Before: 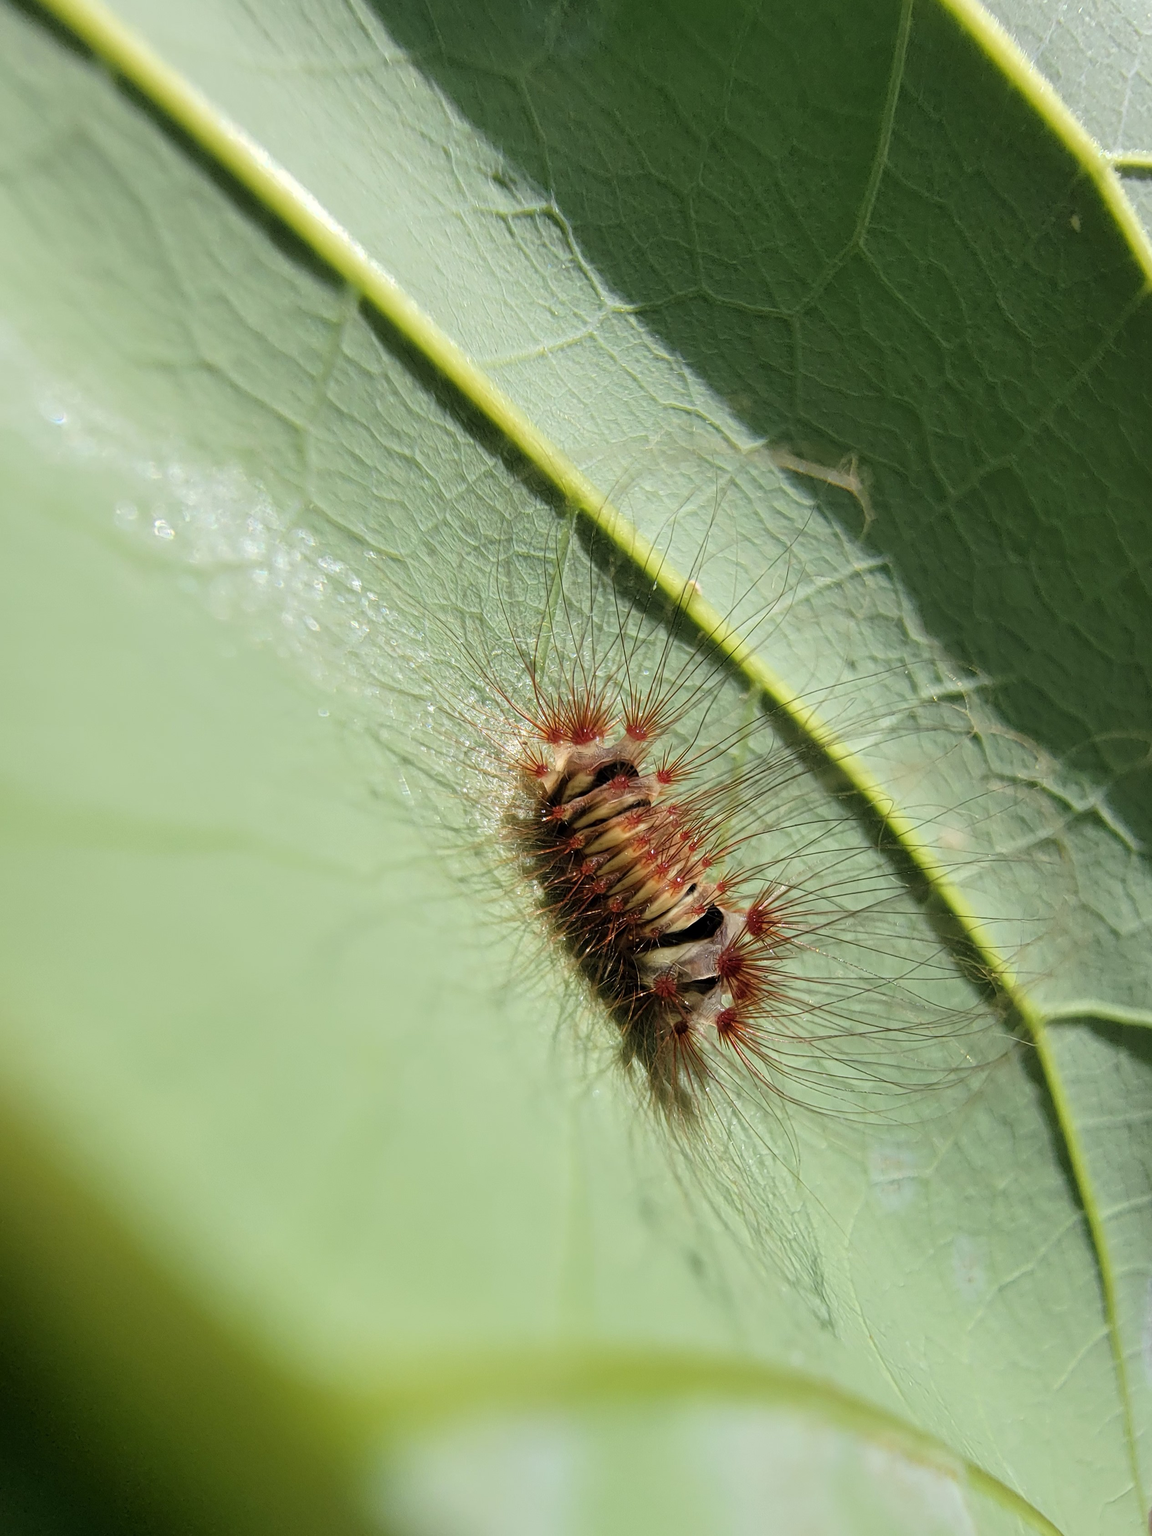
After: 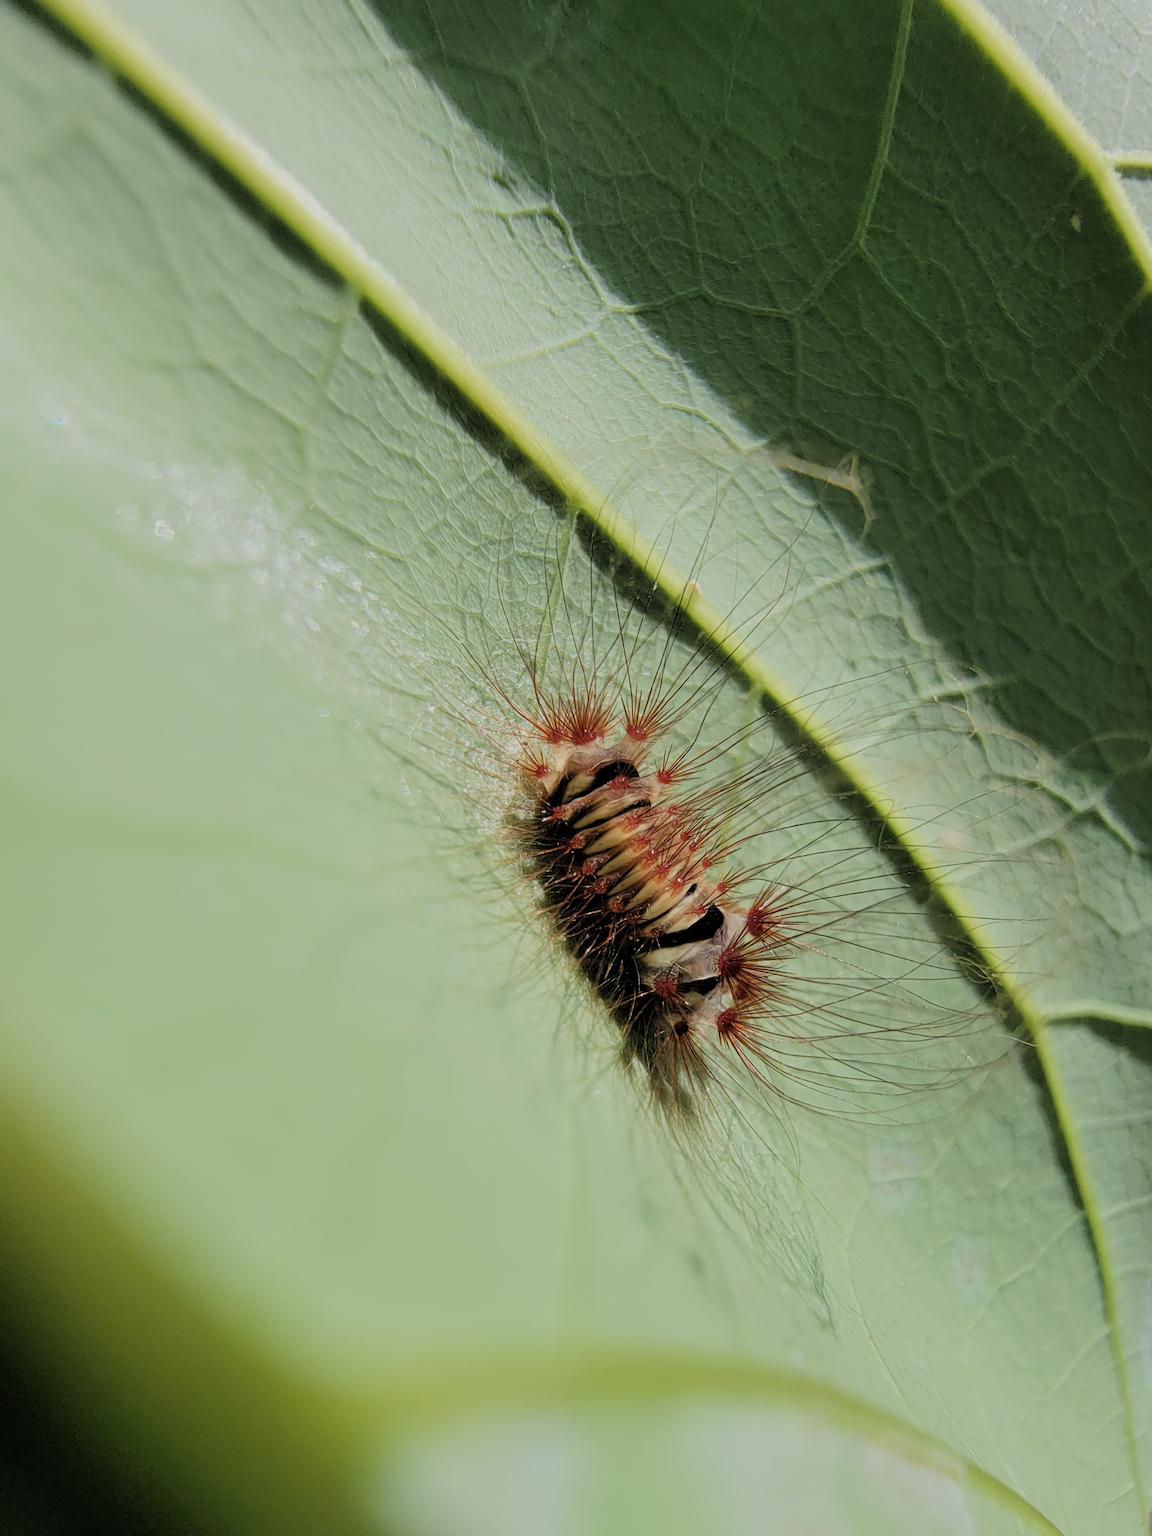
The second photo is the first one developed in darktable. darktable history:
filmic rgb: black relative exposure -7.23 EV, white relative exposure 5.35 EV, hardness 3.02, add noise in highlights 0.002, color science v3 (2019), use custom middle-gray values true, iterations of high-quality reconstruction 0, contrast in highlights soft
